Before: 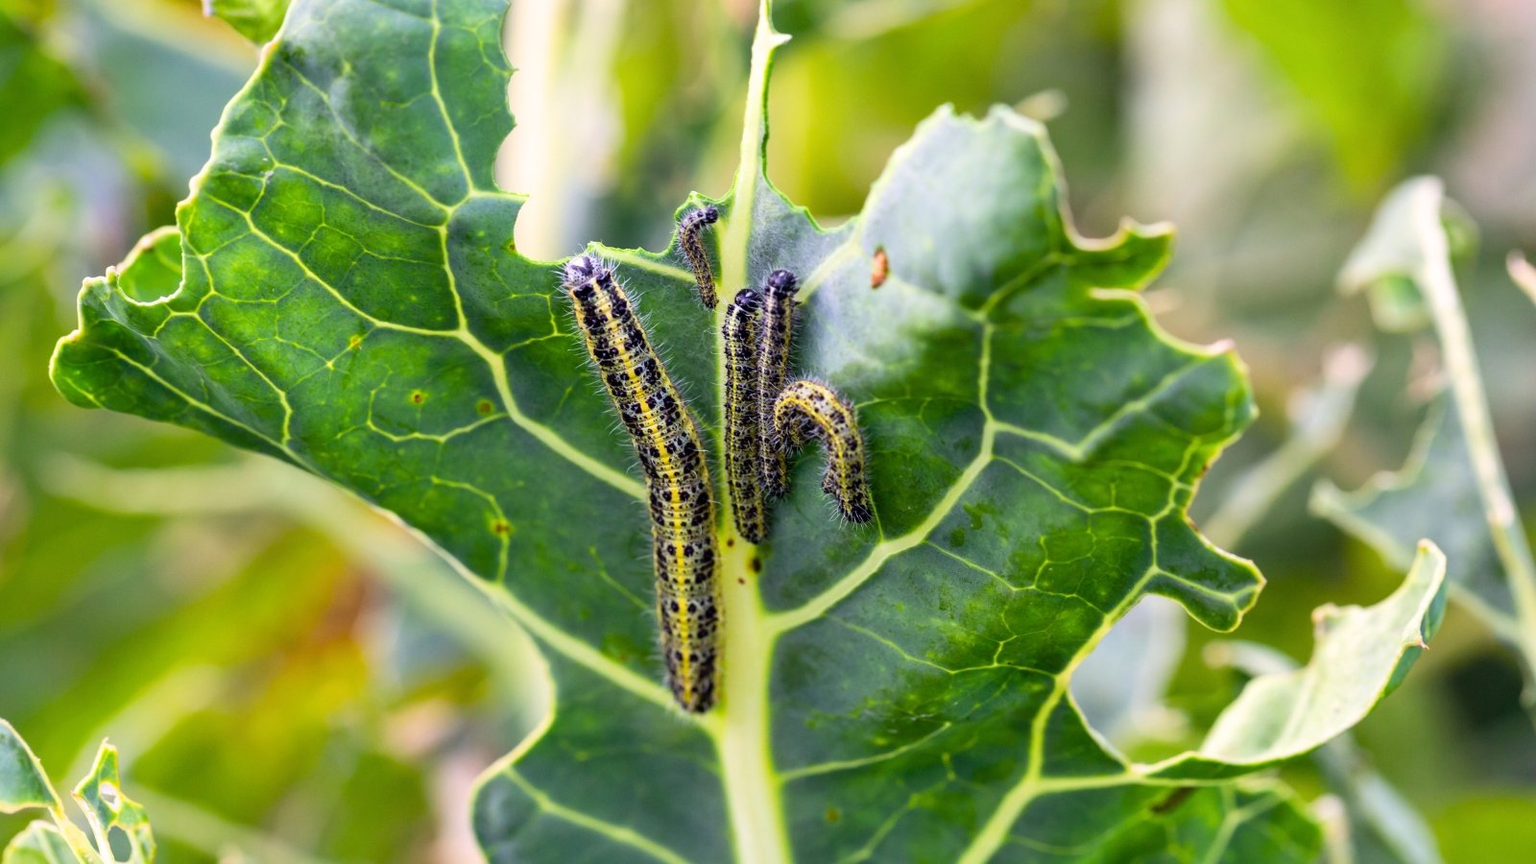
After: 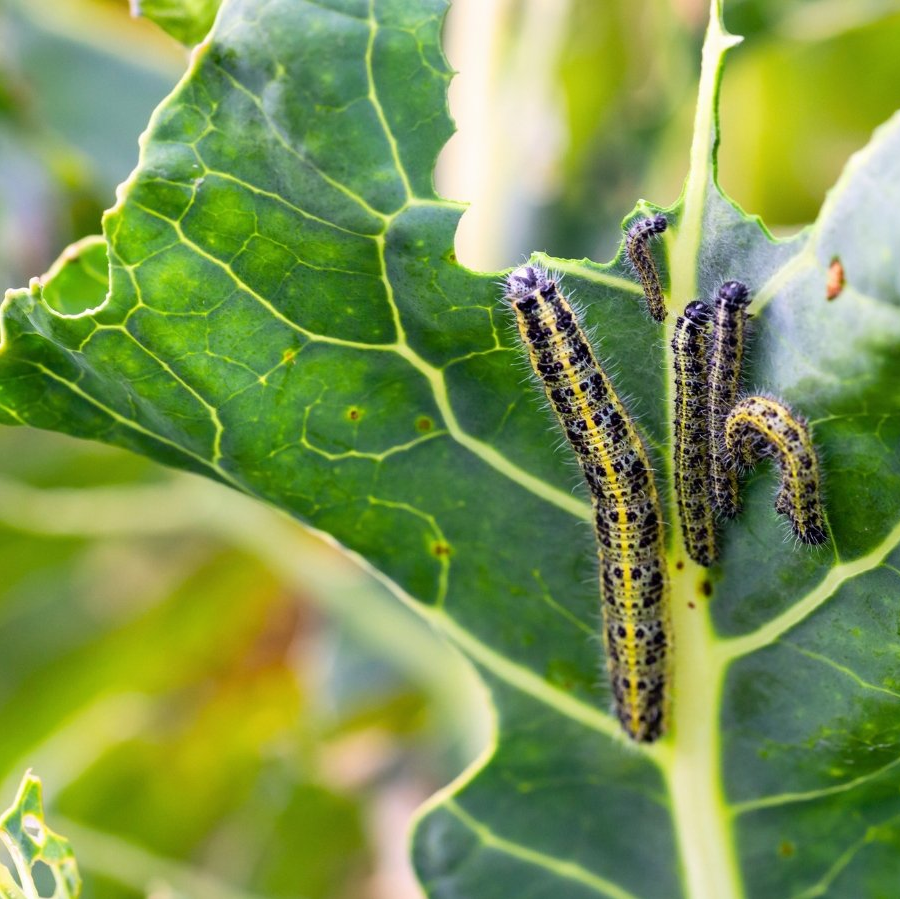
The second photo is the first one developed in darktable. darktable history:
crop: left 5.114%, right 38.589%
color balance: contrast -0.5%
